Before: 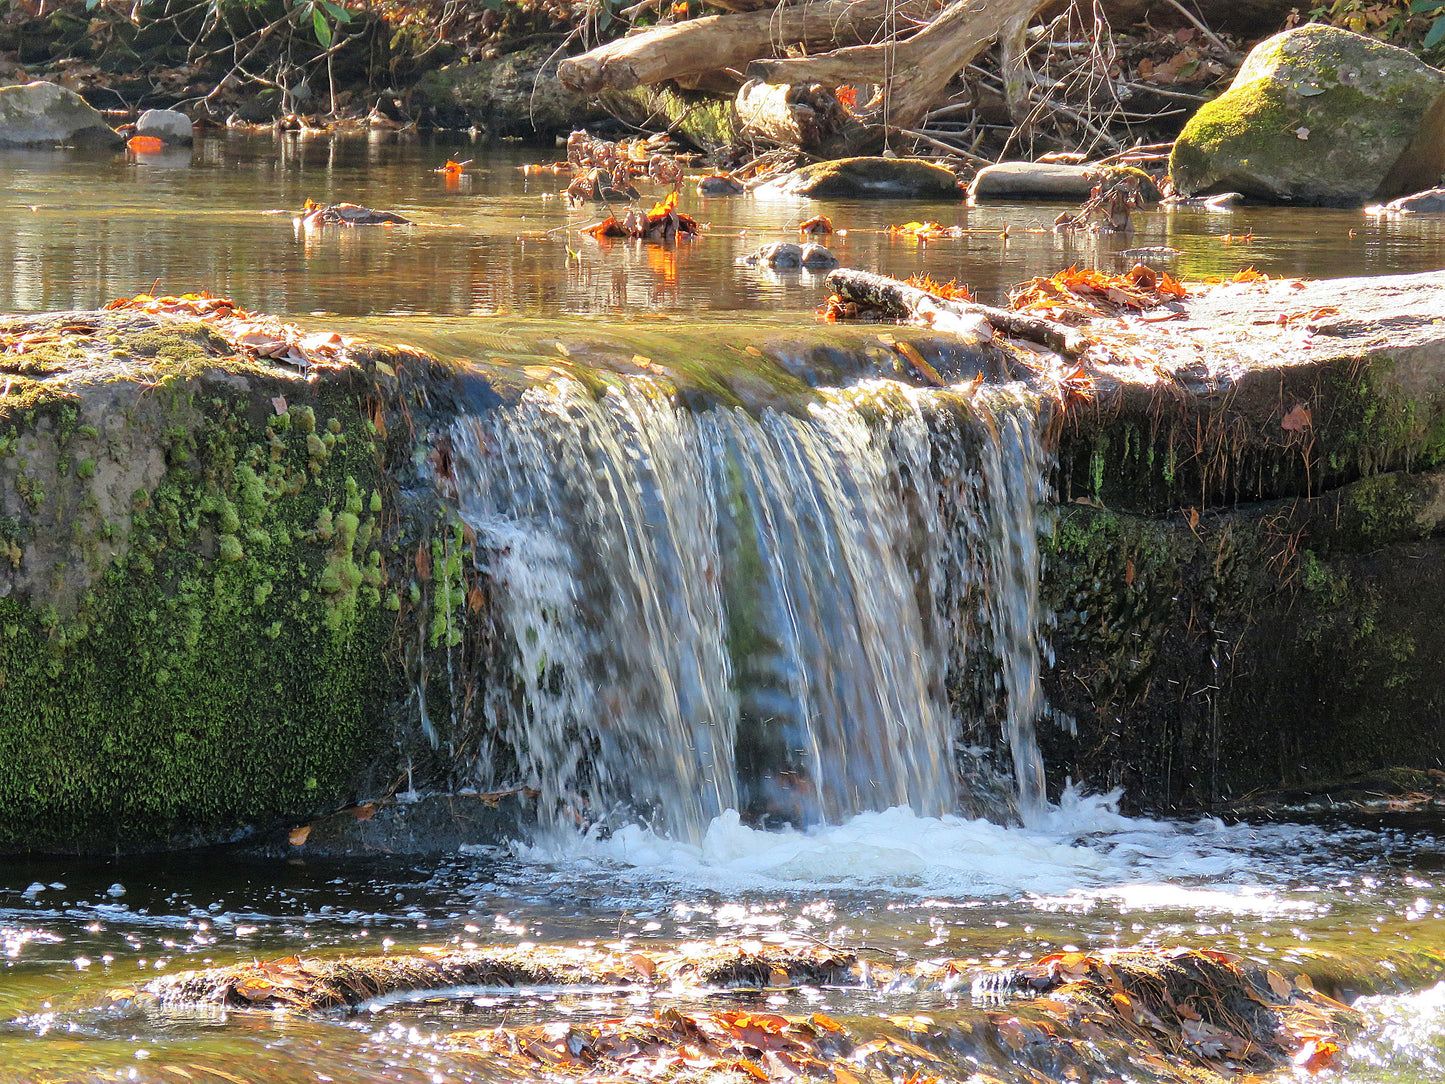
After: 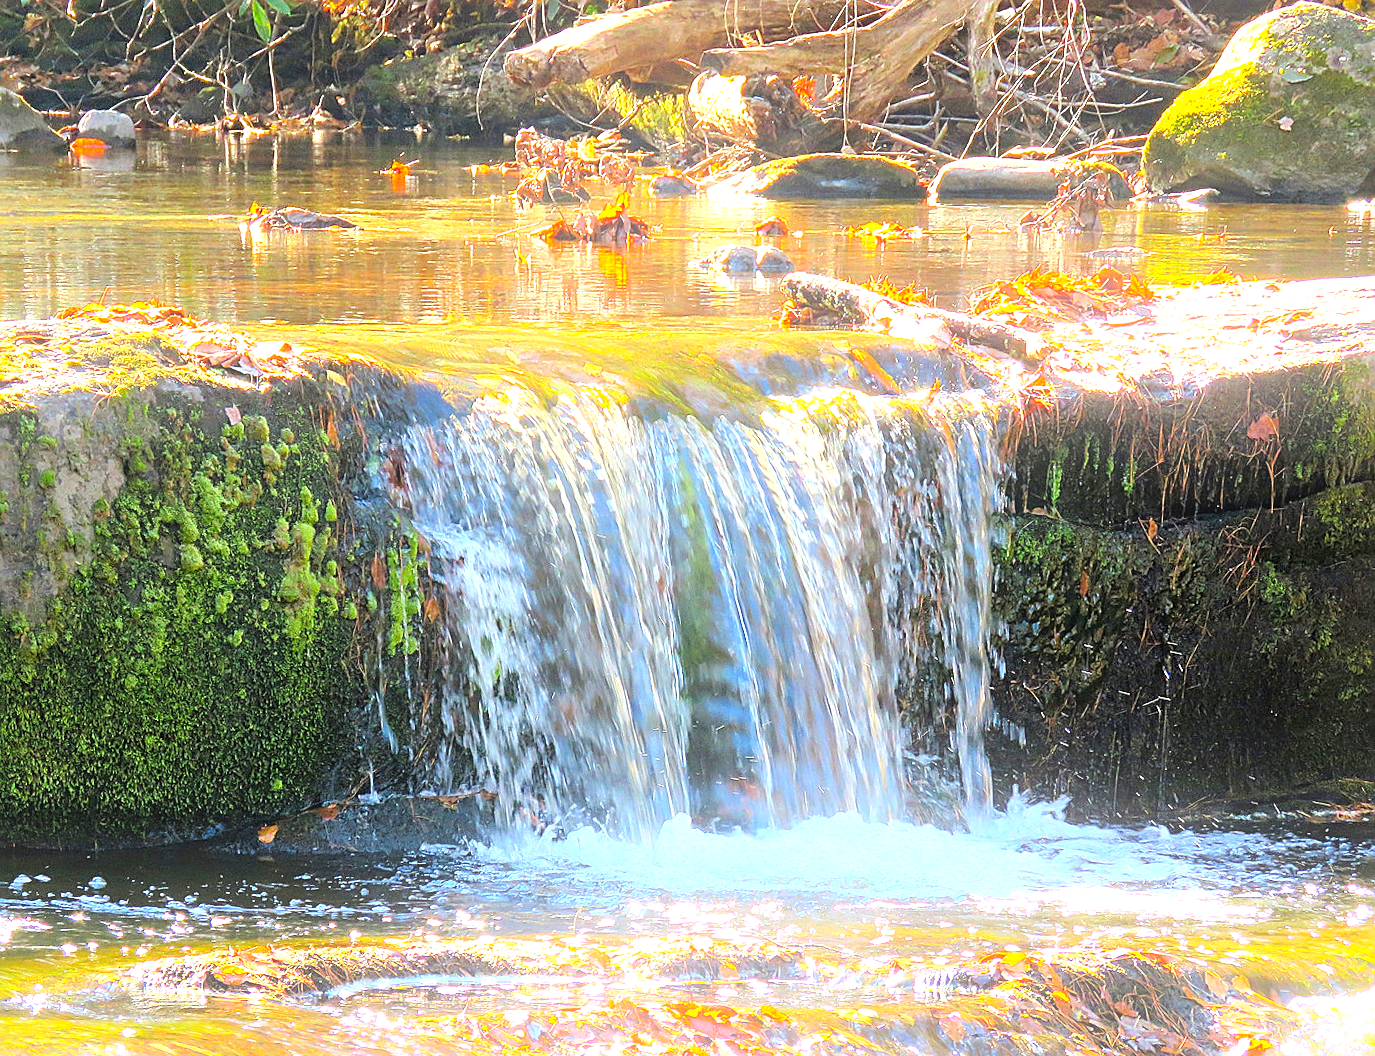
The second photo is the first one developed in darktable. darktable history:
rotate and perspective: rotation 0.074°, lens shift (vertical) 0.096, lens shift (horizontal) -0.041, crop left 0.043, crop right 0.952, crop top 0.024, crop bottom 0.979
bloom: size 16%, threshold 98%, strength 20%
exposure: exposure 0.921 EV, compensate highlight preservation false
sharpen: on, module defaults
color balance rgb: perceptual saturation grading › global saturation 20%, global vibrance 20%
